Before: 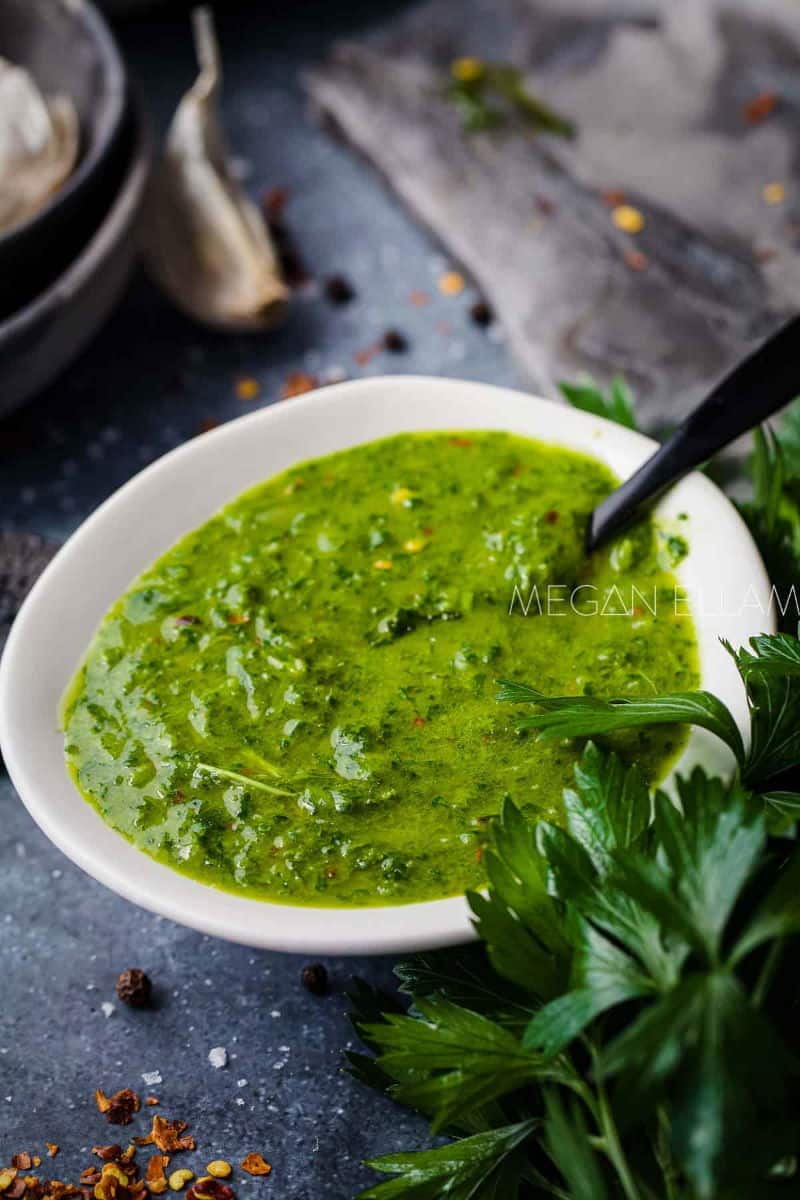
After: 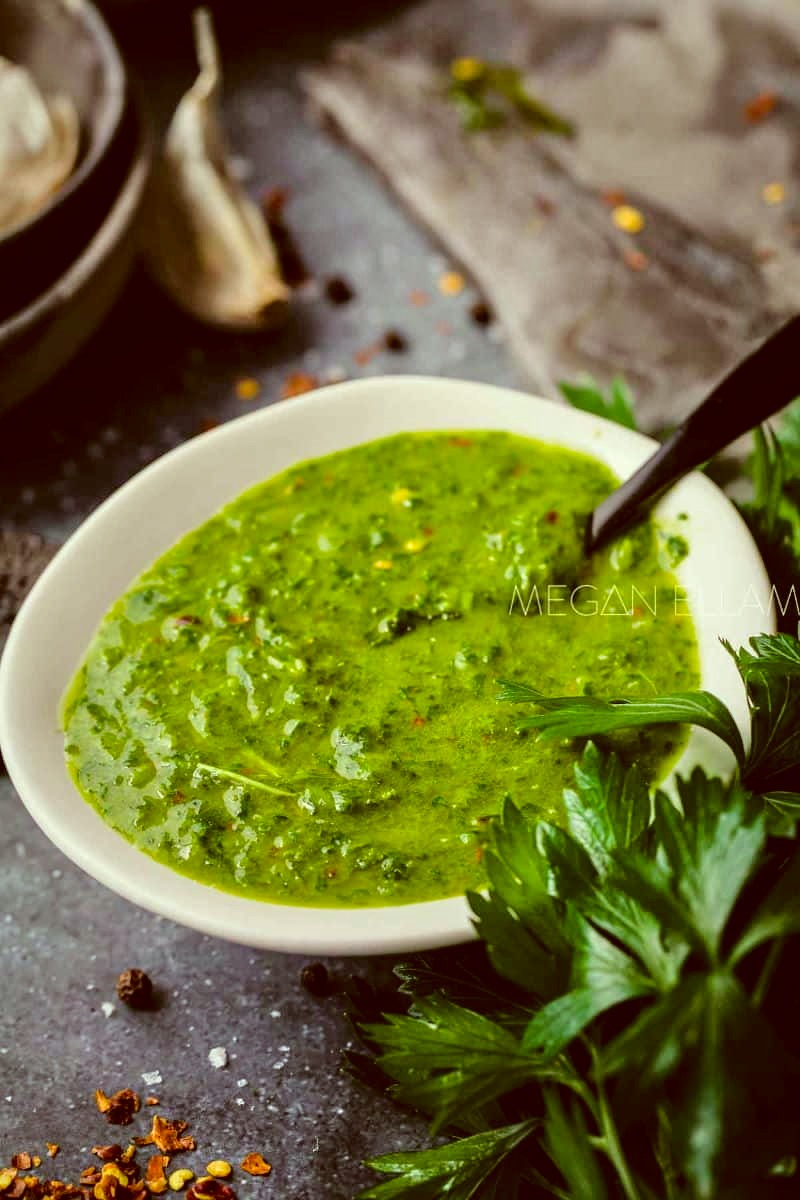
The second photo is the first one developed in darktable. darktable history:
color correction: highlights a* -5.94, highlights b* 9.48, shadows a* 10.12, shadows b* 23.94
tone equalizer: -8 EV 0.001 EV, -7 EV -0.004 EV, -6 EV 0.009 EV, -5 EV 0.032 EV, -4 EV 0.276 EV, -3 EV 0.644 EV, -2 EV 0.584 EV, -1 EV 0.187 EV, +0 EV 0.024 EV
